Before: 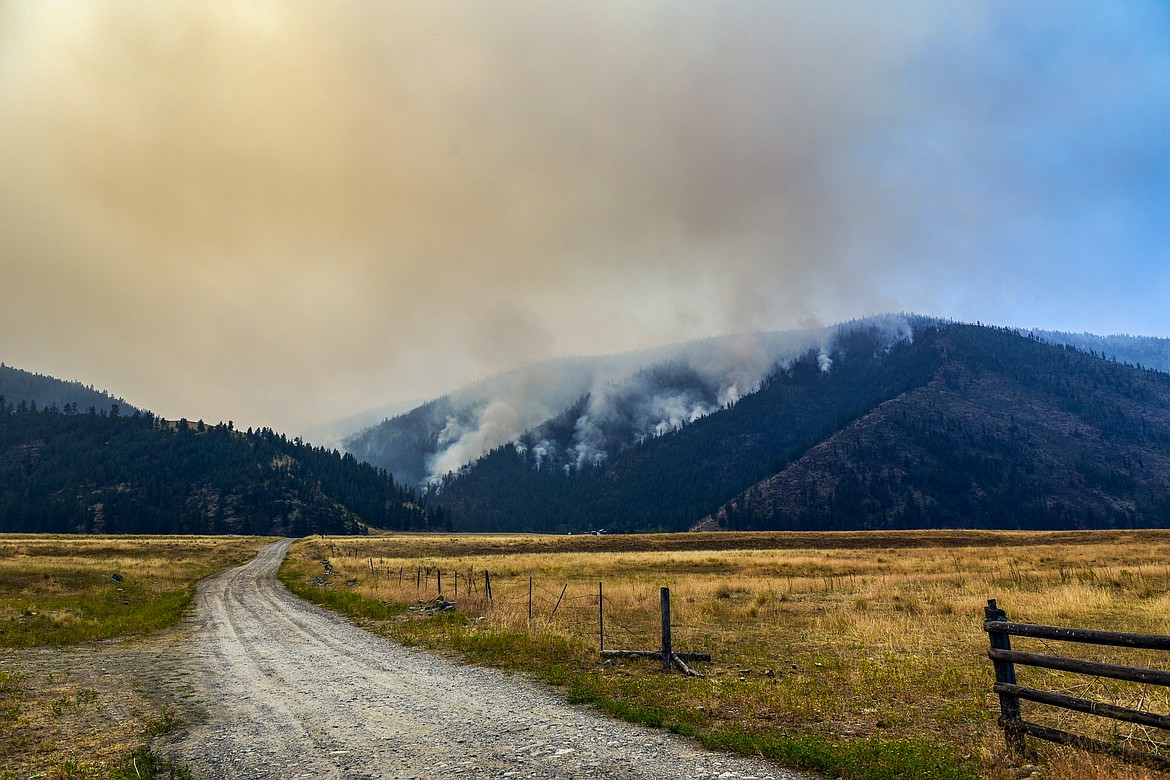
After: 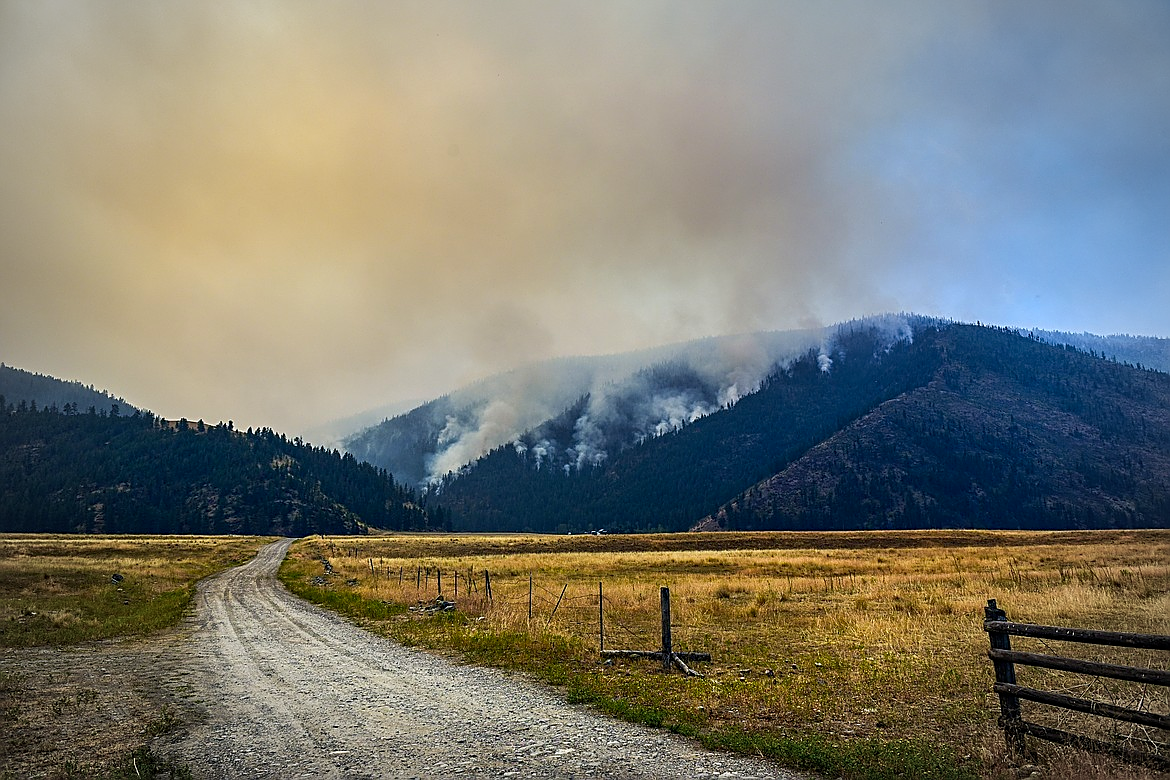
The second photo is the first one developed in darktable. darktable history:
vignetting: automatic ratio true
color correction: highlights b* 0.051, saturation 1.12
sharpen: on, module defaults
